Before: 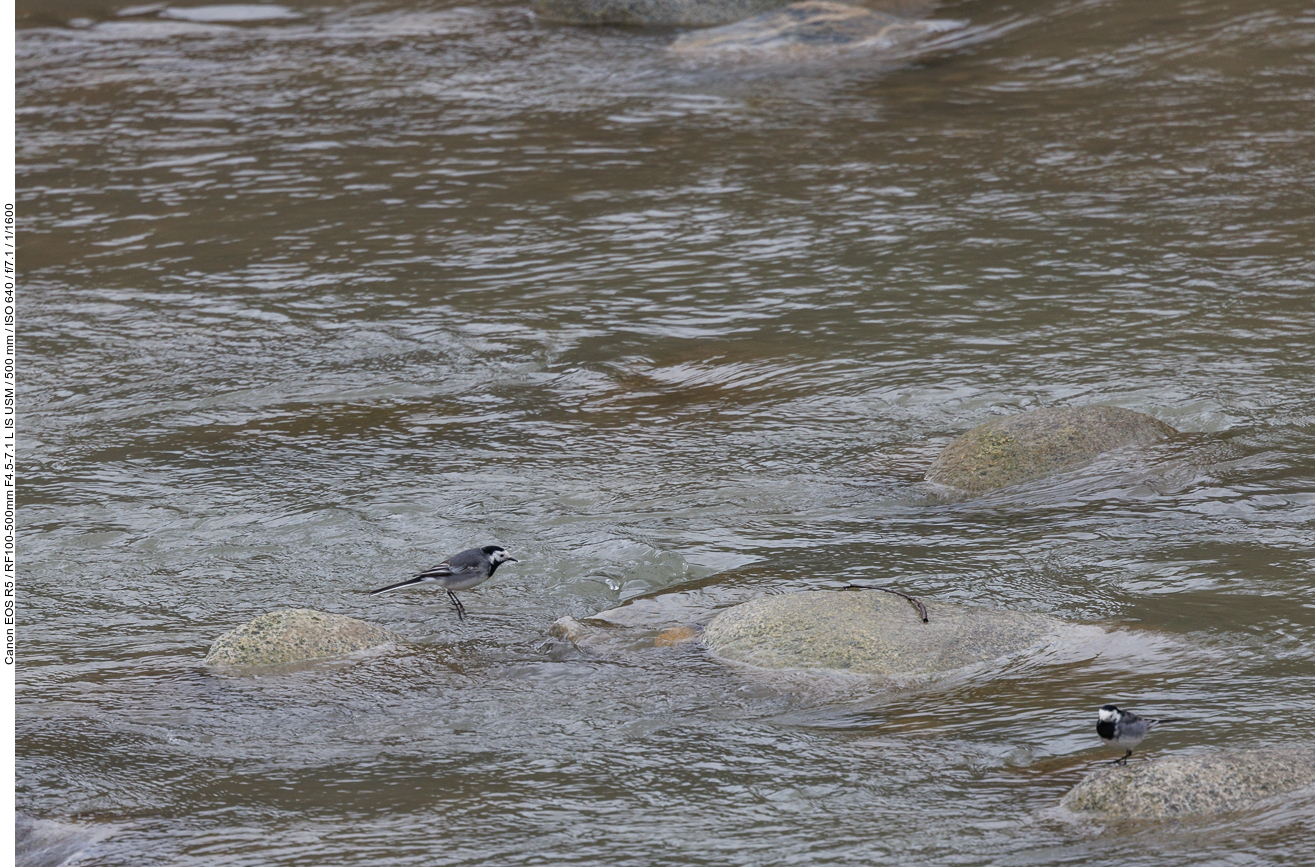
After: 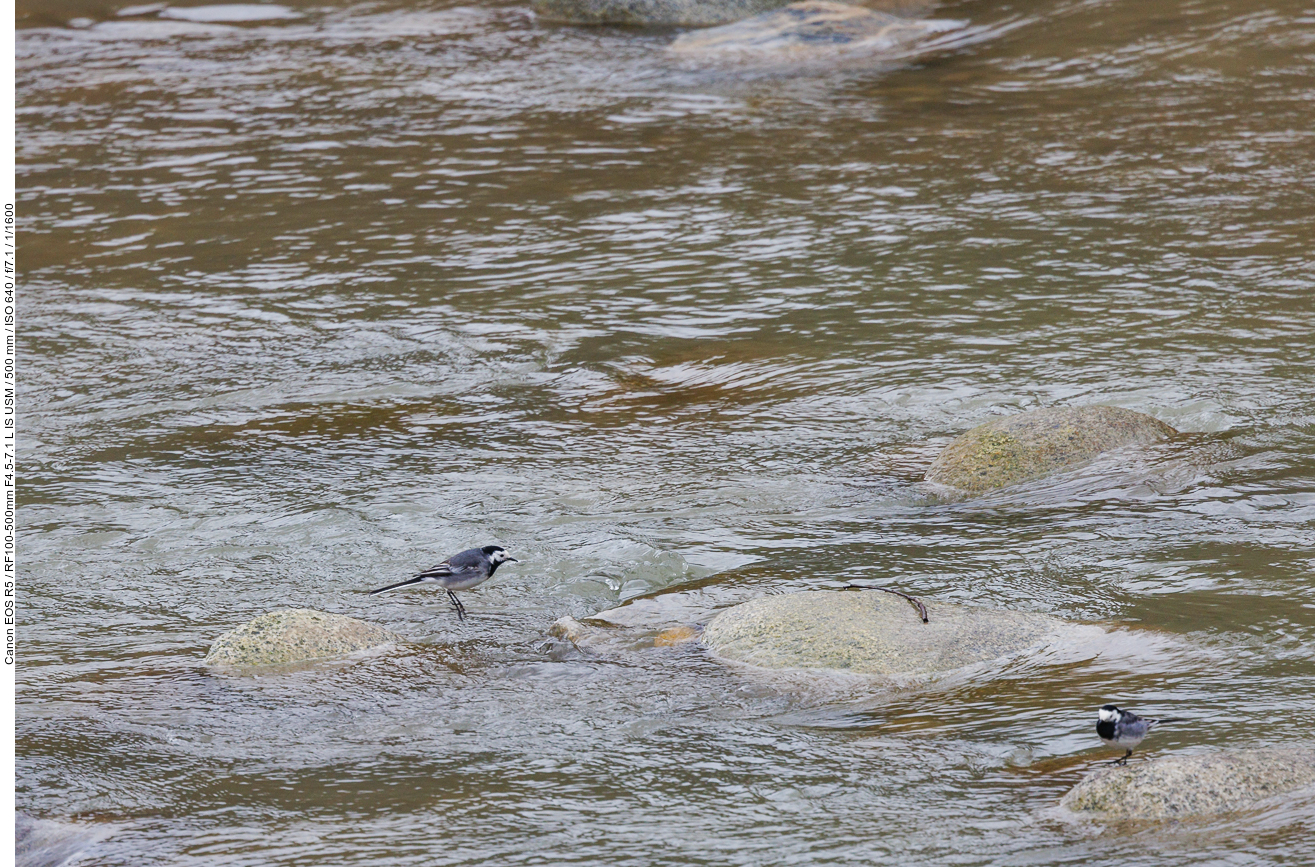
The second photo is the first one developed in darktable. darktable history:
base curve: curves: ch0 [(0, 0) (0.032, 0.025) (0.121, 0.166) (0.206, 0.329) (0.605, 0.79) (1, 1)], preserve colors none
contrast brightness saturation: saturation 0.105
shadows and highlights: on, module defaults
